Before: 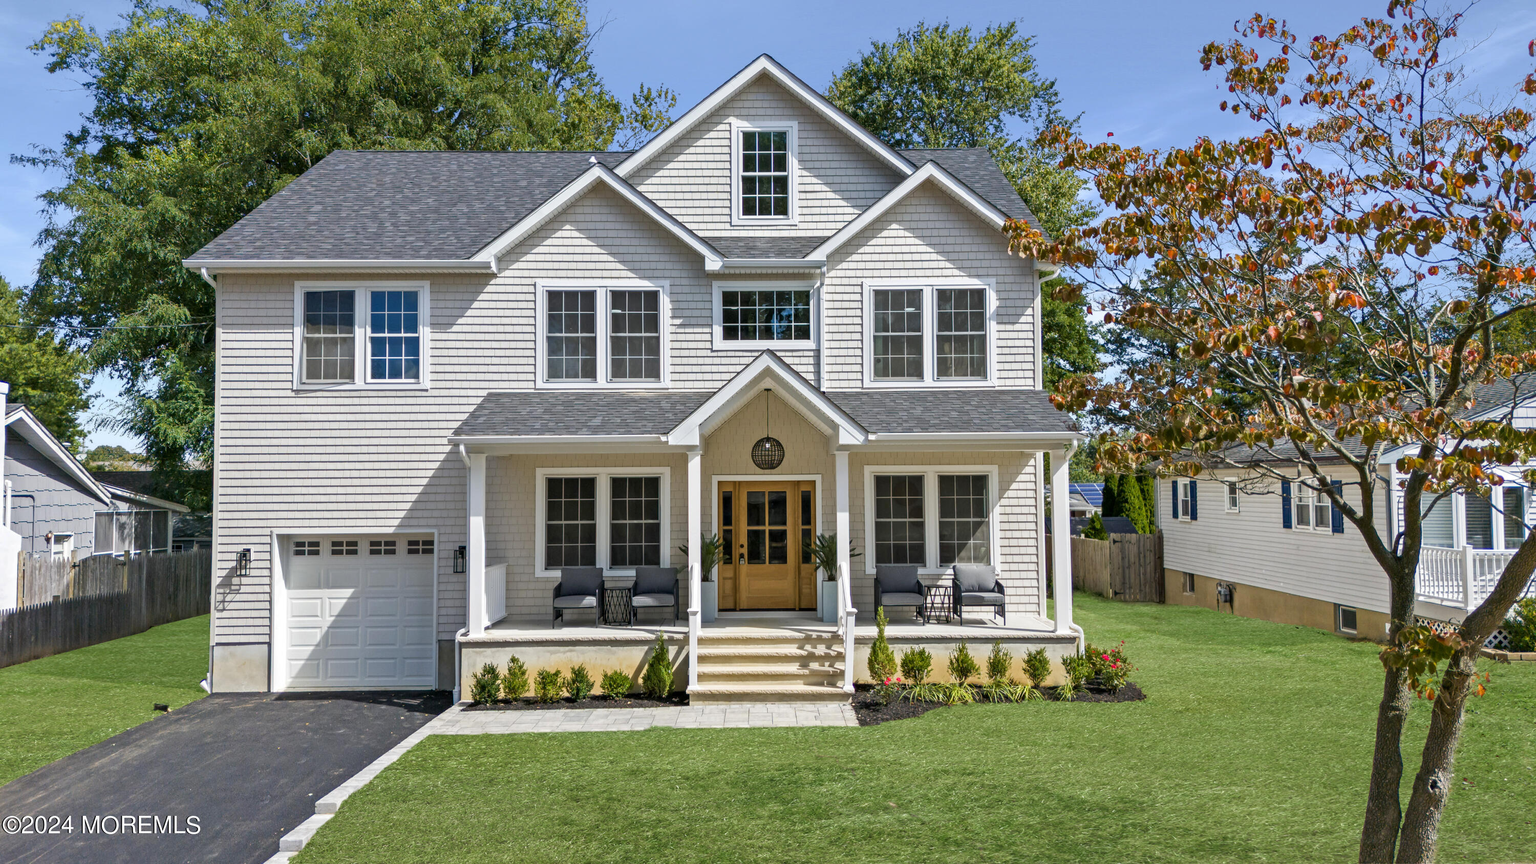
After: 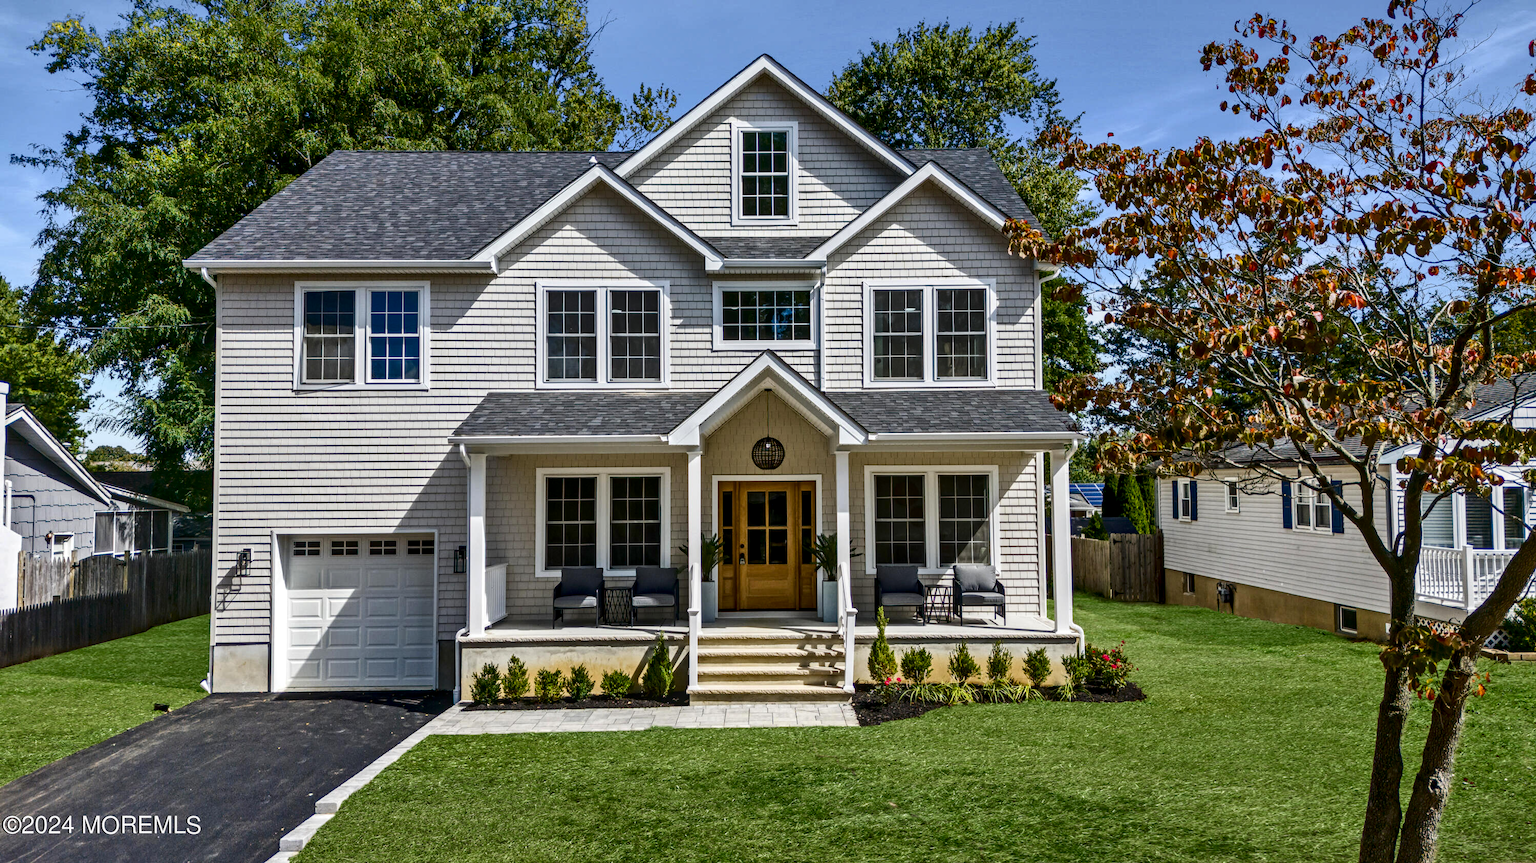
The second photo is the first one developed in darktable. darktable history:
contrast brightness saturation: contrast 0.19, brightness -0.24, saturation 0.11
local contrast: on, module defaults
shadows and highlights: soften with gaussian
